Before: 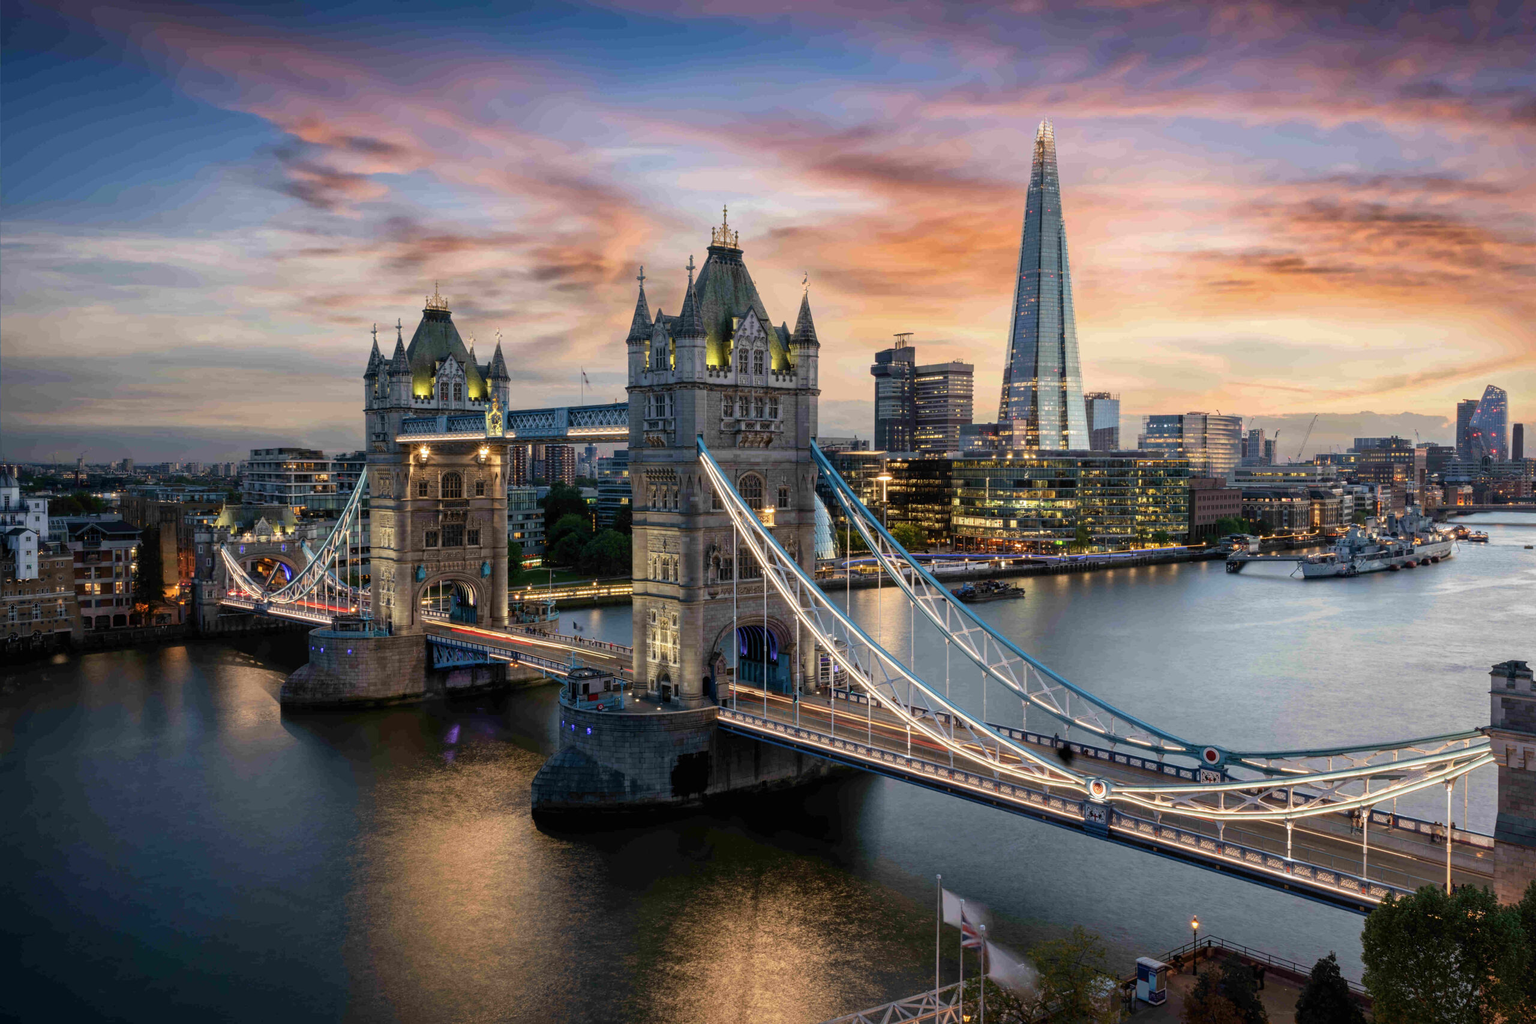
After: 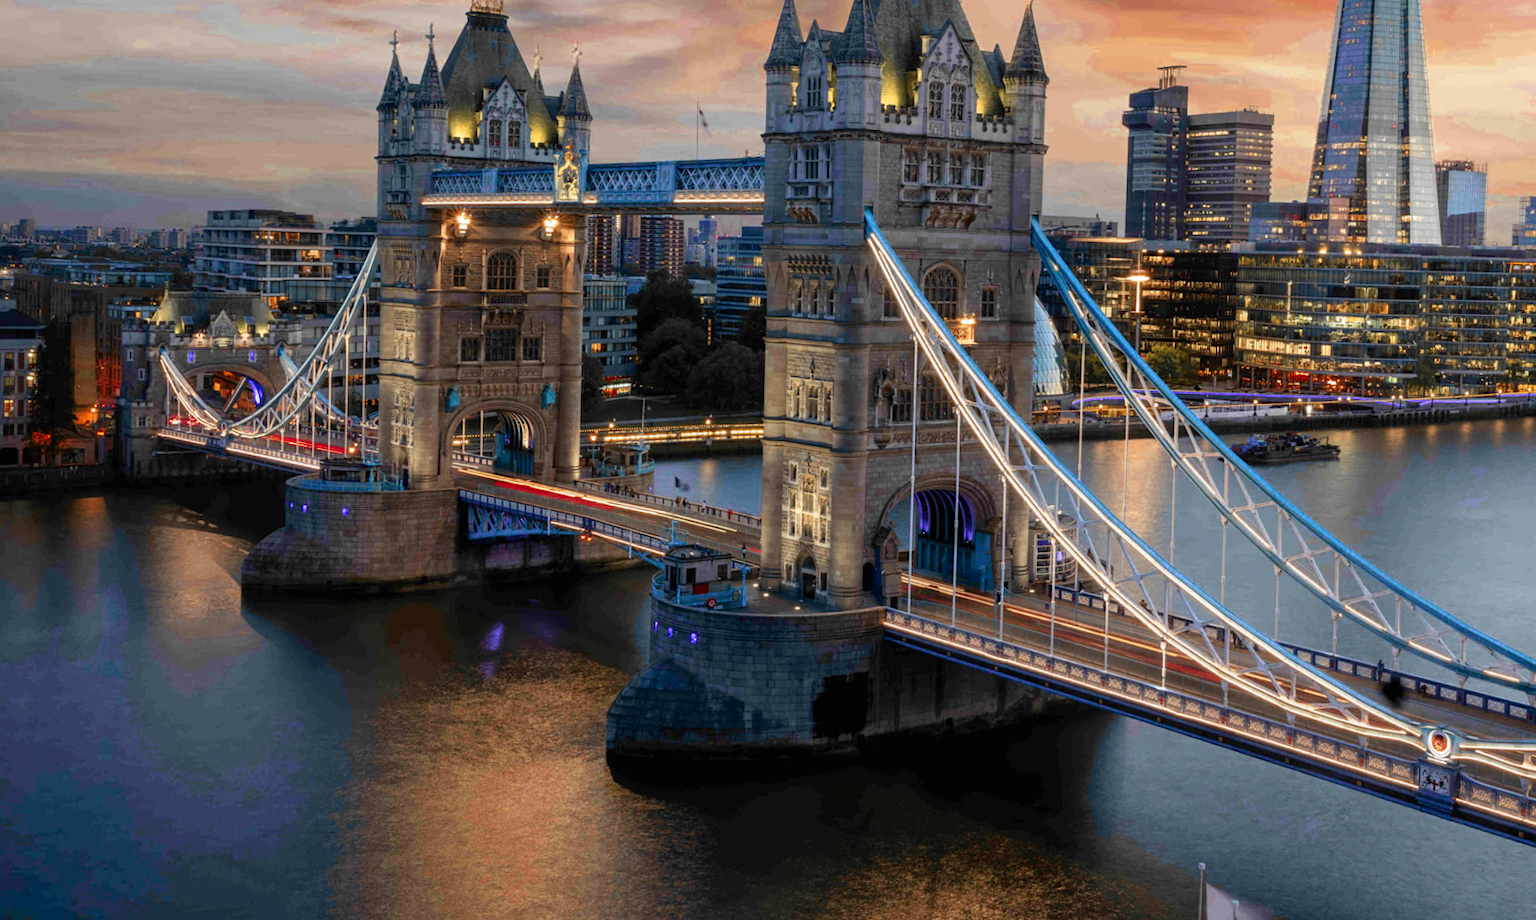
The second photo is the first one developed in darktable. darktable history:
color zones: curves: ch0 [(0, 0.363) (0.128, 0.373) (0.25, 0.5) (0.402, 0.407) (0.521, 0.525) (0.63, 0.559) (0.729, 0.662) (0.867, 0.471)]; ch1 [(0, 0.515) (0.136, 0.618) (0.25, 0.5) (0.378, 0) (0.516, 0) (0.622, 0.593) (0.737, 0.819) (0.87, 0.593)]; ch2 [(0, 0.529) (0.128, 0.471) (0.282, 0.451) (0.386, 0.662) (0.516, 0.525) (0.633, 0.554) (0.75, 0.62) (0.875, 0.441)]
crop: left 6.488%, top 27.668%, right 24.183%, bottom 8.656%
rotate and perspective: rotation 1.57°, crop left 0.018, crop right 0.982, crop top 0.039, crop bottom 0.961
